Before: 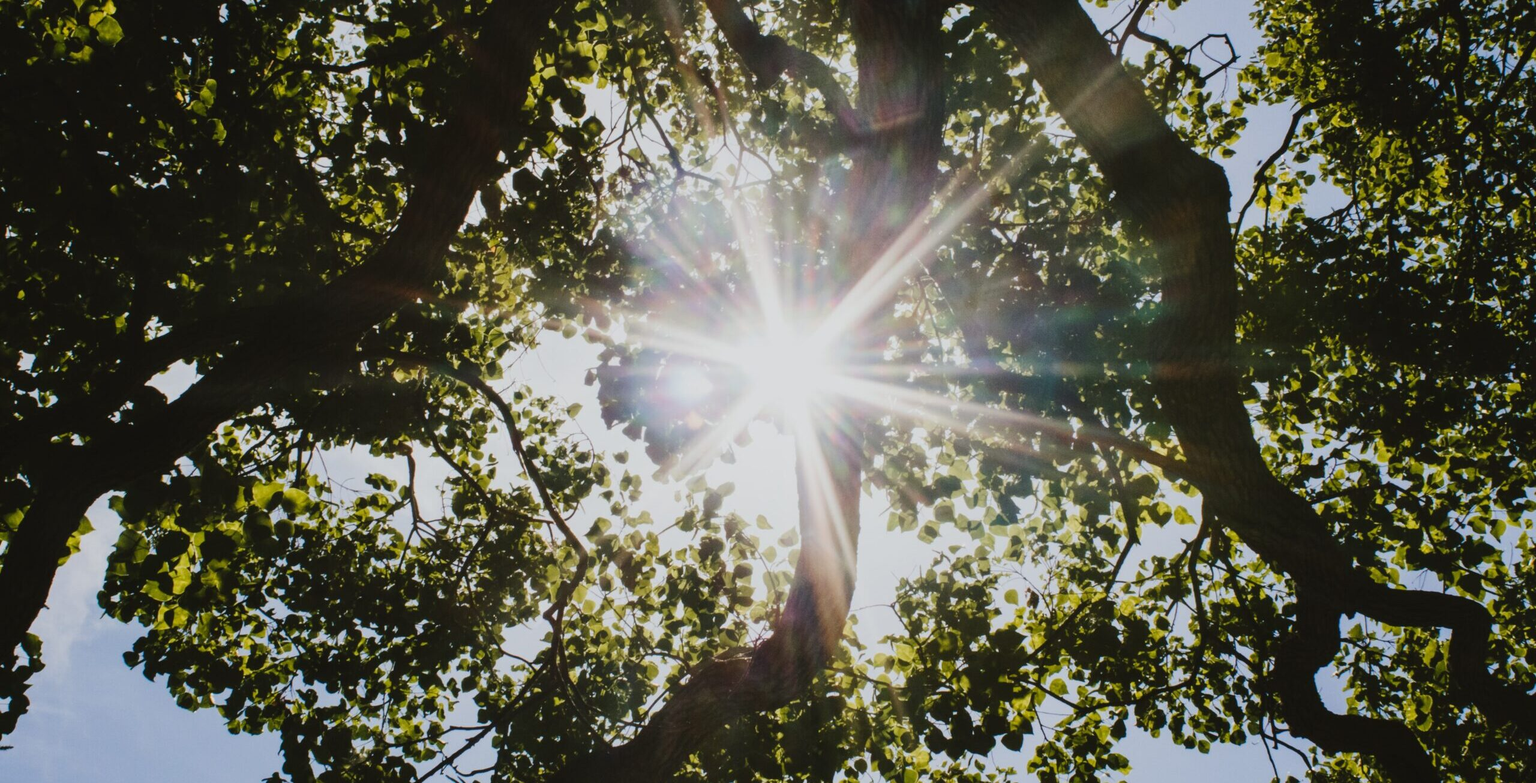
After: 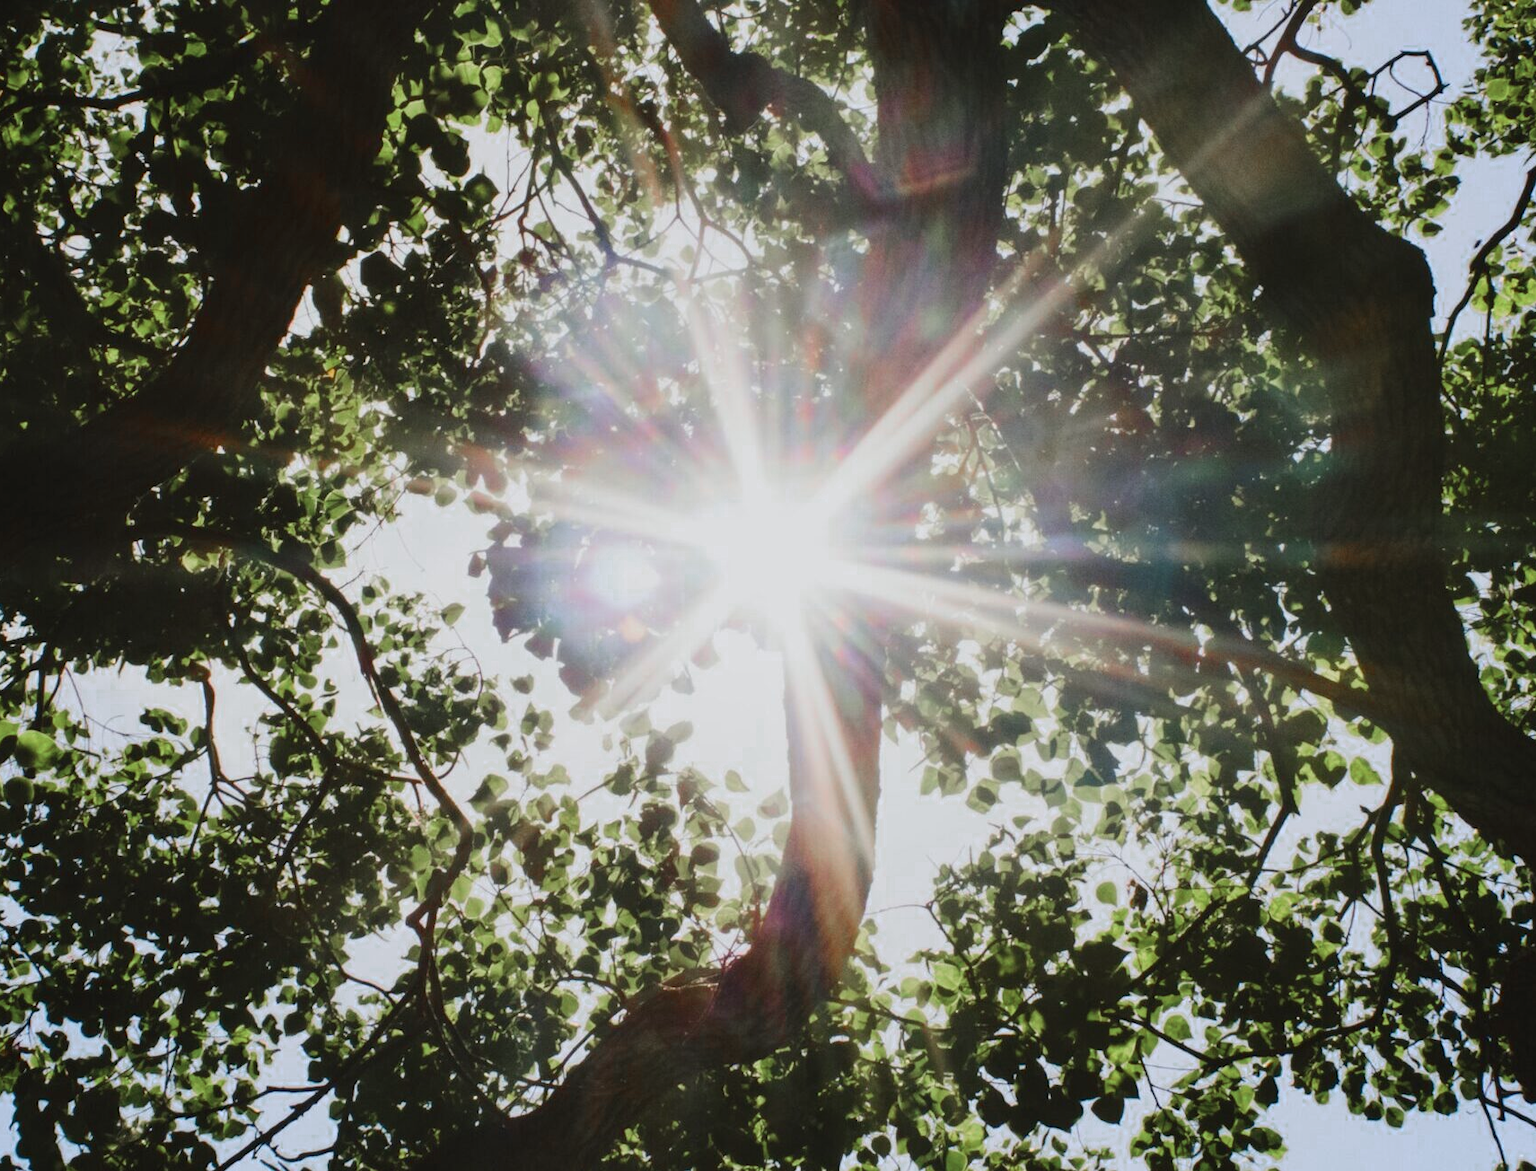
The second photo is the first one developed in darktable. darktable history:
color zones: curves: ch0 [(0, 0.466) (0.128, 0.466) (0.25, 0.5) (0.375, 0.456) (0.5, 0.5) (0.625, 0.5) (0.737, 0.652) (0.875, 0.5)]; ch1 [(0, 0.603) (0.125, 0.618) (0.261, 0.348) (0.372, 0.353) (0.497, 0.363) (0.611, 0.45) (0.731, 0.427) (0.875, 0.518) (0.998, 0.652)]; ch2 [(0, 0.559) (0.125, 0.451) (0.253, 0.564) (0.37, 0.578) (0.5, 0.466) (0.625, 0.471) (0.731, 0.471) (0.88, 0.485)]
crop and rotate: left 17.732%, right 15.423%
contrast brightness saturation: saturation 0.13
